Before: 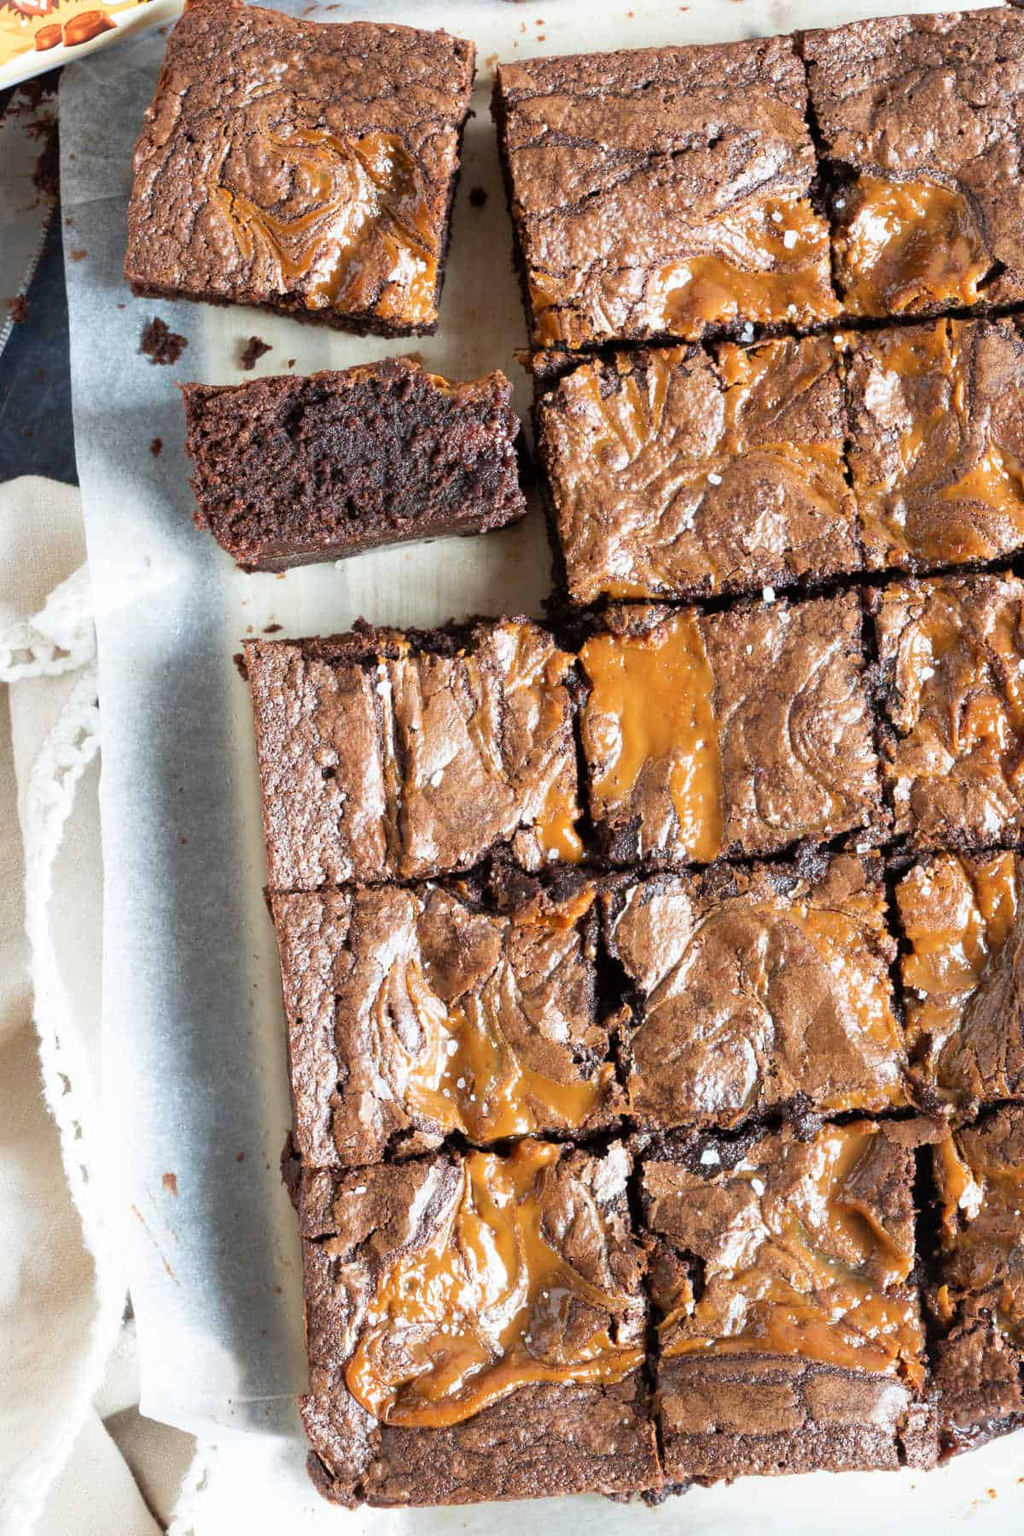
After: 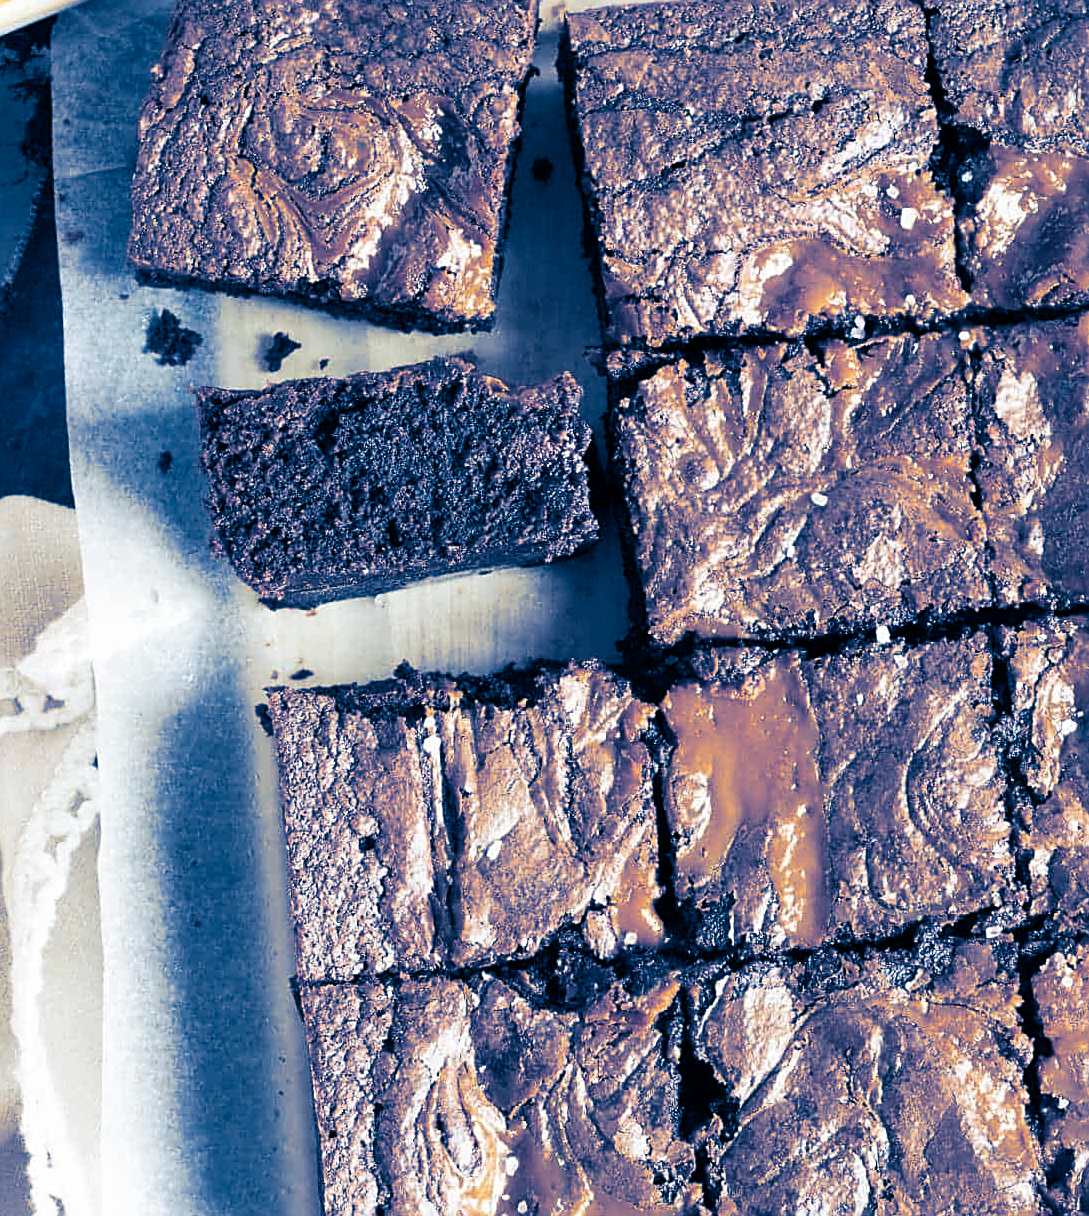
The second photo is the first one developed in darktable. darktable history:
crop: left 1.509%, top 3.452%, right 7.696%, bottom 28.452%
sharpen: amount 0.6
split-toning: shadows › hue 226.8°, shadows › saturation 1, highlights › saturation 0, balance -61.41
